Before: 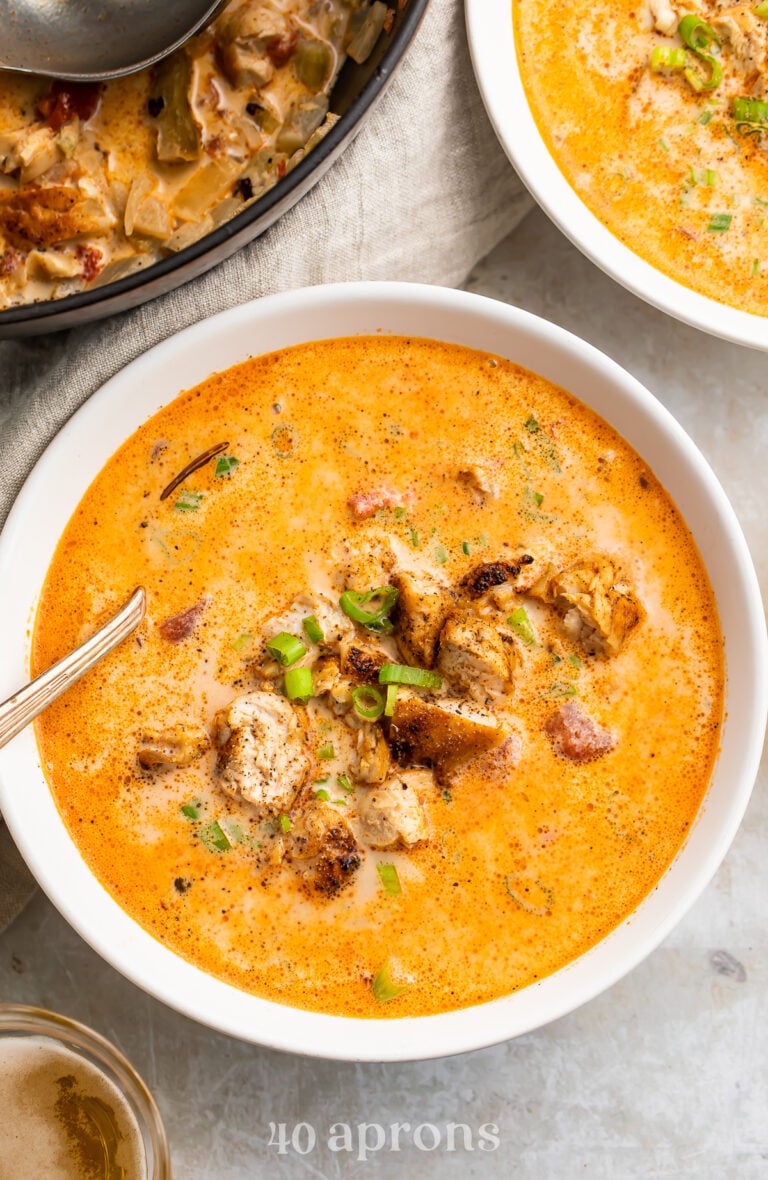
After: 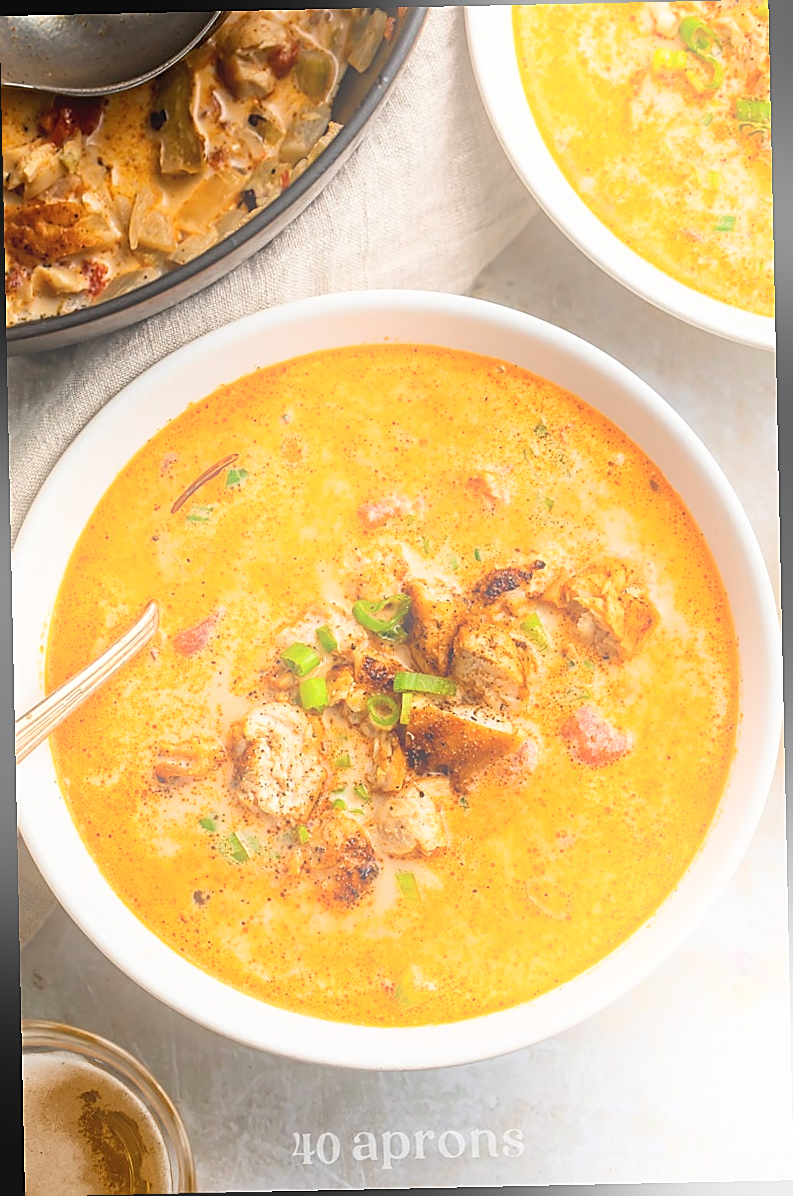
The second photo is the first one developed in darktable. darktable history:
sharpen: radius 1.4, amount 1.25, threshold 0.7
bloom: on, module defaults
rotate and perspective: rotation -1.24°, automatic cropping off
